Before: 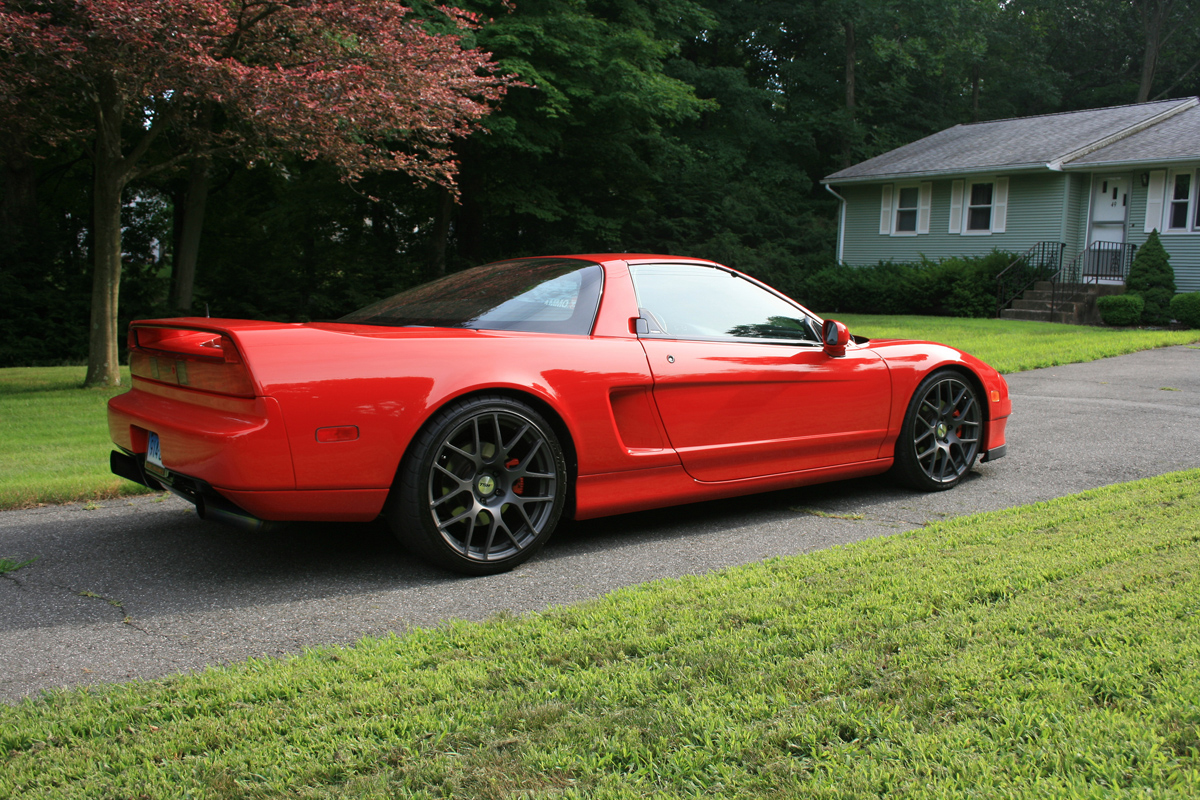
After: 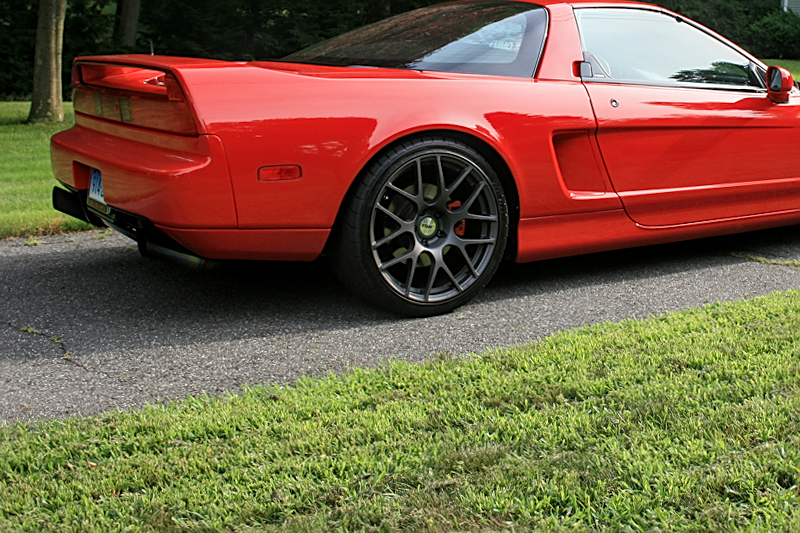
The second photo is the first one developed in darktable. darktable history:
sharpen: on, module defaults
local contrast: on, module defaults
crop and rotate: angle -0.82°, left 3.85%, top 31.828%, right 27.992%
